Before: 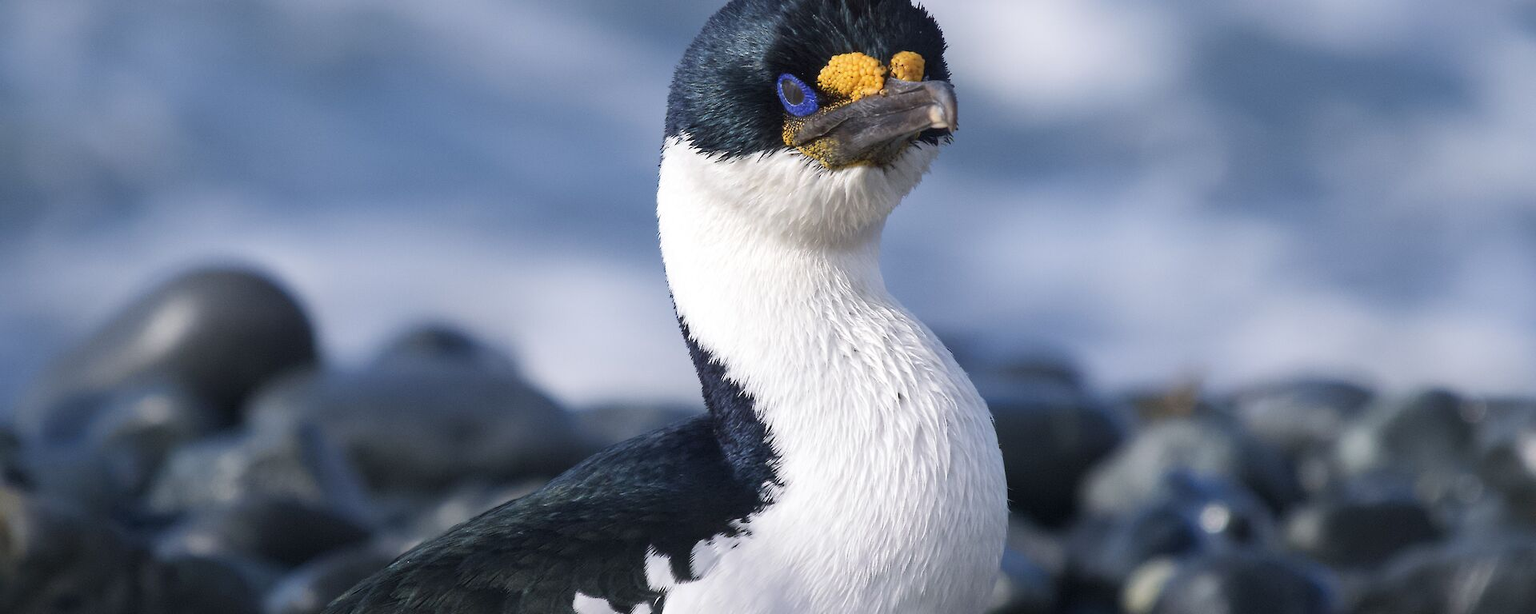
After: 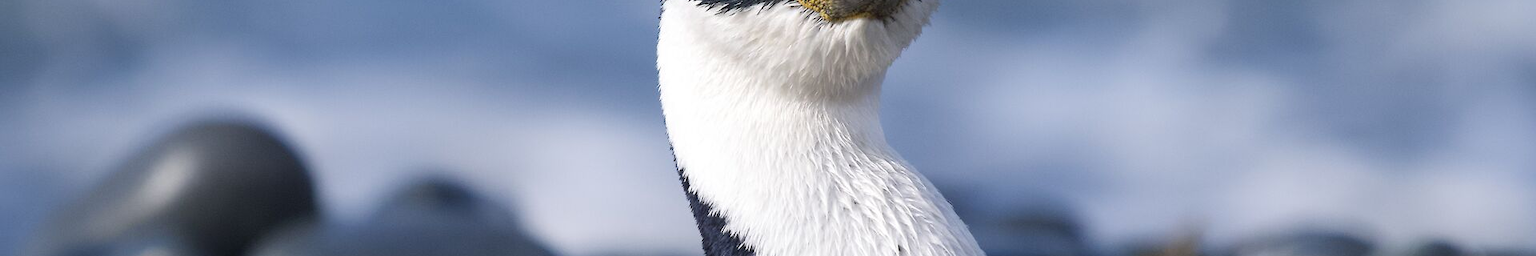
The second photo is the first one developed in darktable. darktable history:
crop and rotate: top 24.137%, bottom 33.993%
